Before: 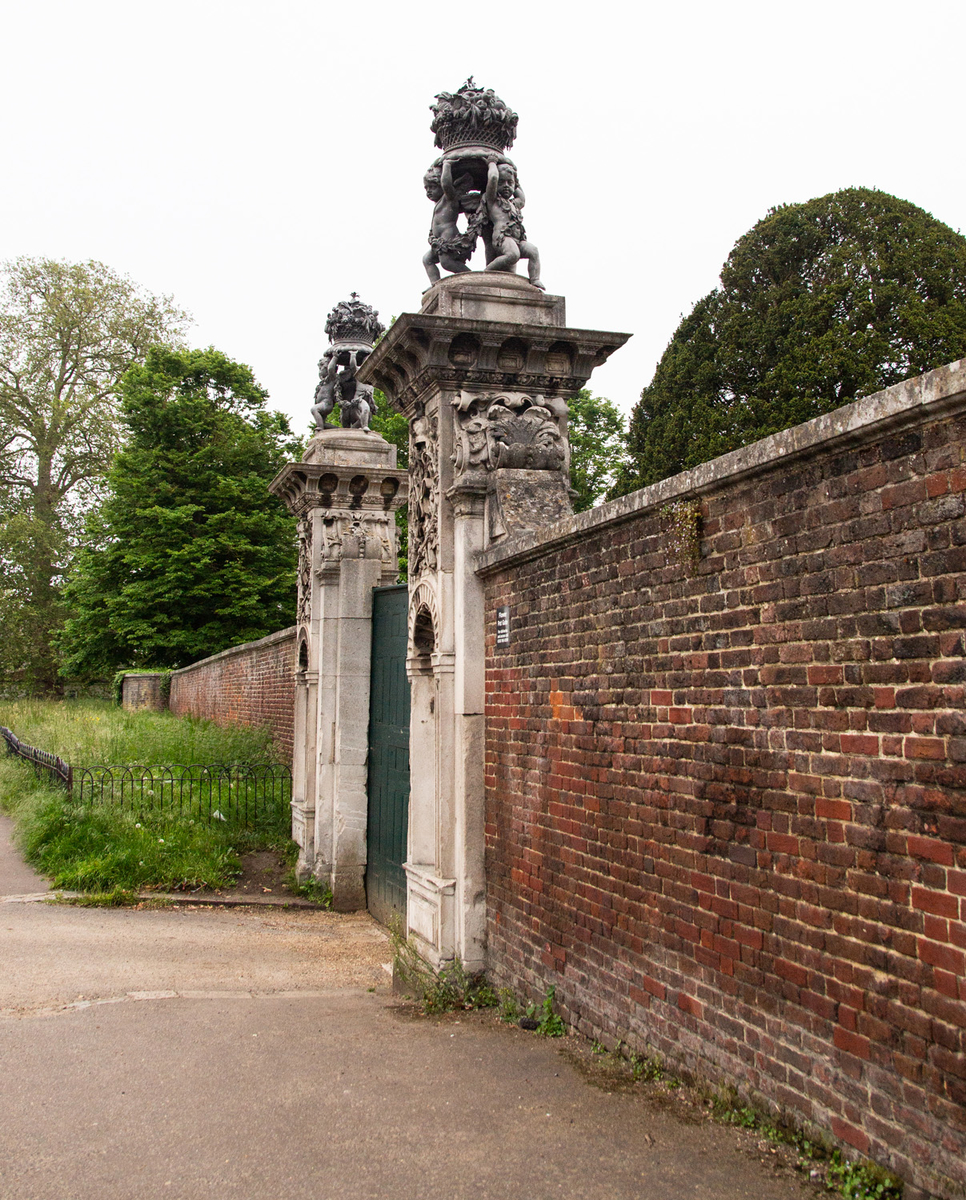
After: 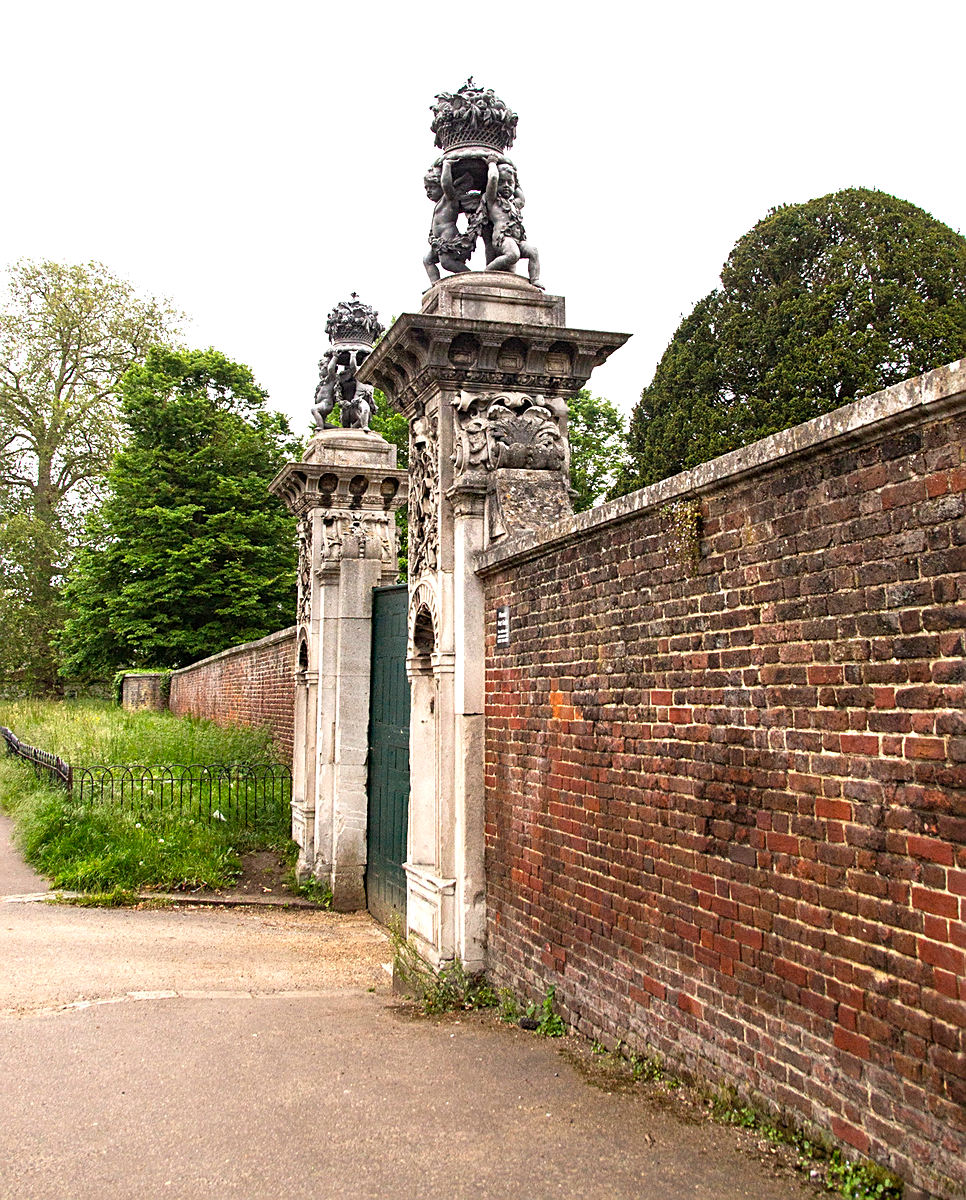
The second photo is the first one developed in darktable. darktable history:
exposure: exposure 0.61 EV, compensate exposure bias true, compensate highlight preservation false
color balance rgb: perceptual saturation grading › global saturation 0.003%, global vibrance 20%
haze removal: compatibility mode true, adaptive false
sharpen: on, module defaults
